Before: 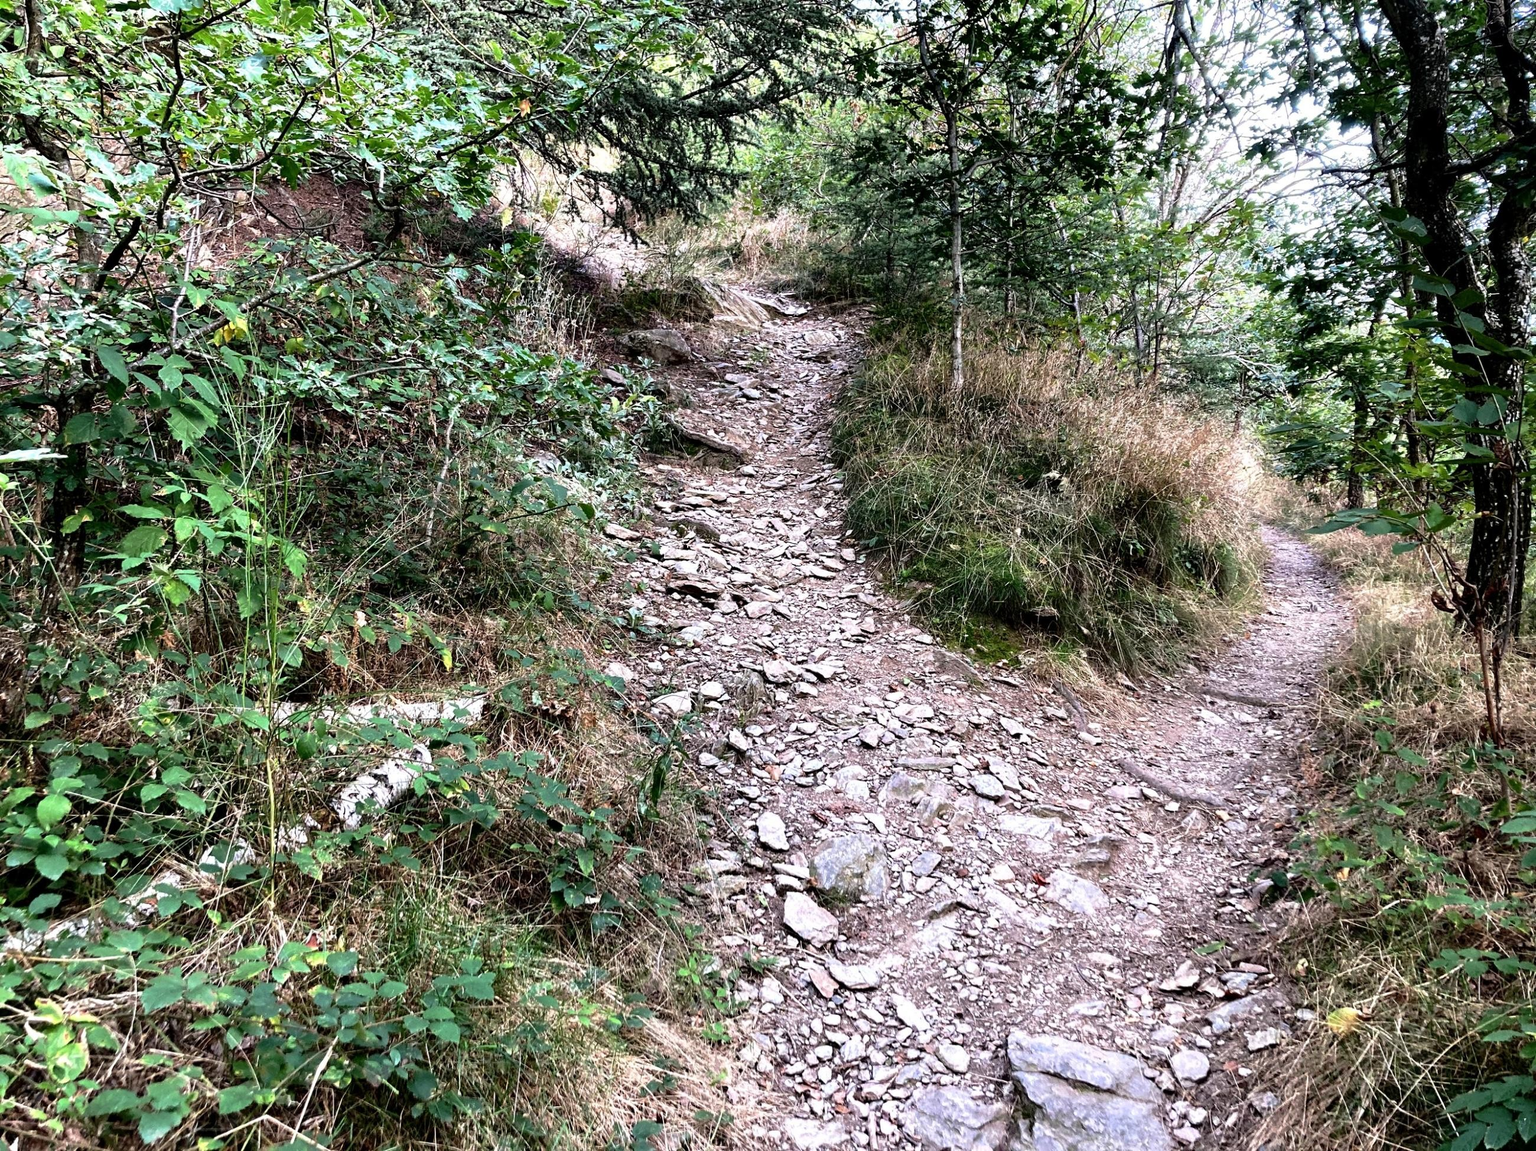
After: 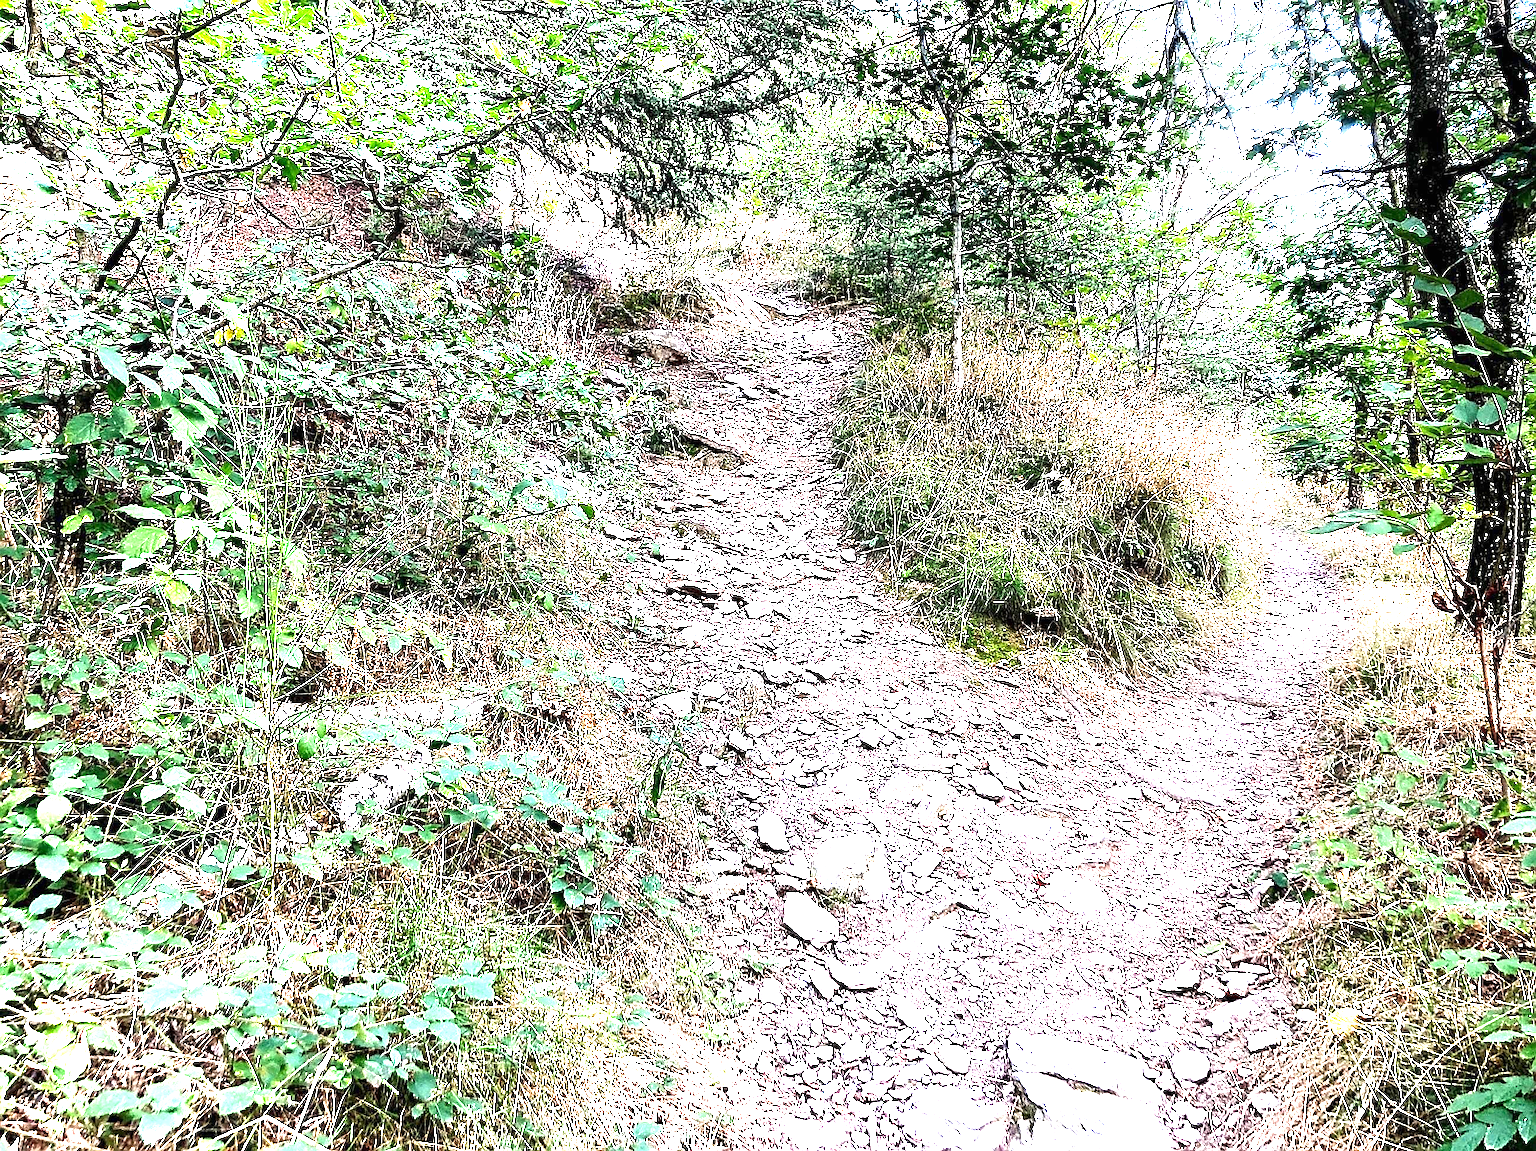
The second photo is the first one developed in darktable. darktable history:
exposure: black level correction 0, exposure 2.327 EV, compensate exposure bias true, compensate highlight preservation false
color balance: contrast 10%
sharpen: radius 1.4, amount 1.25, threshold 0.7
